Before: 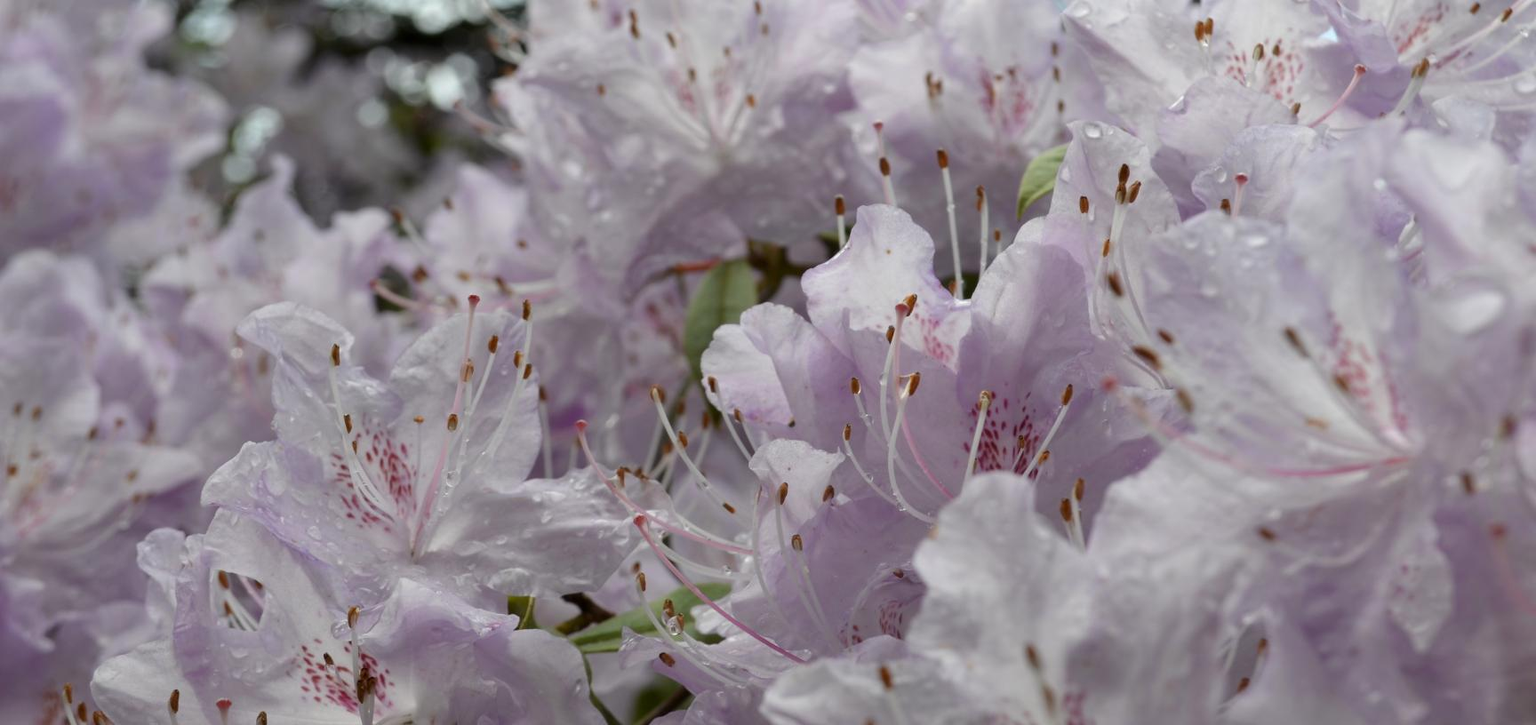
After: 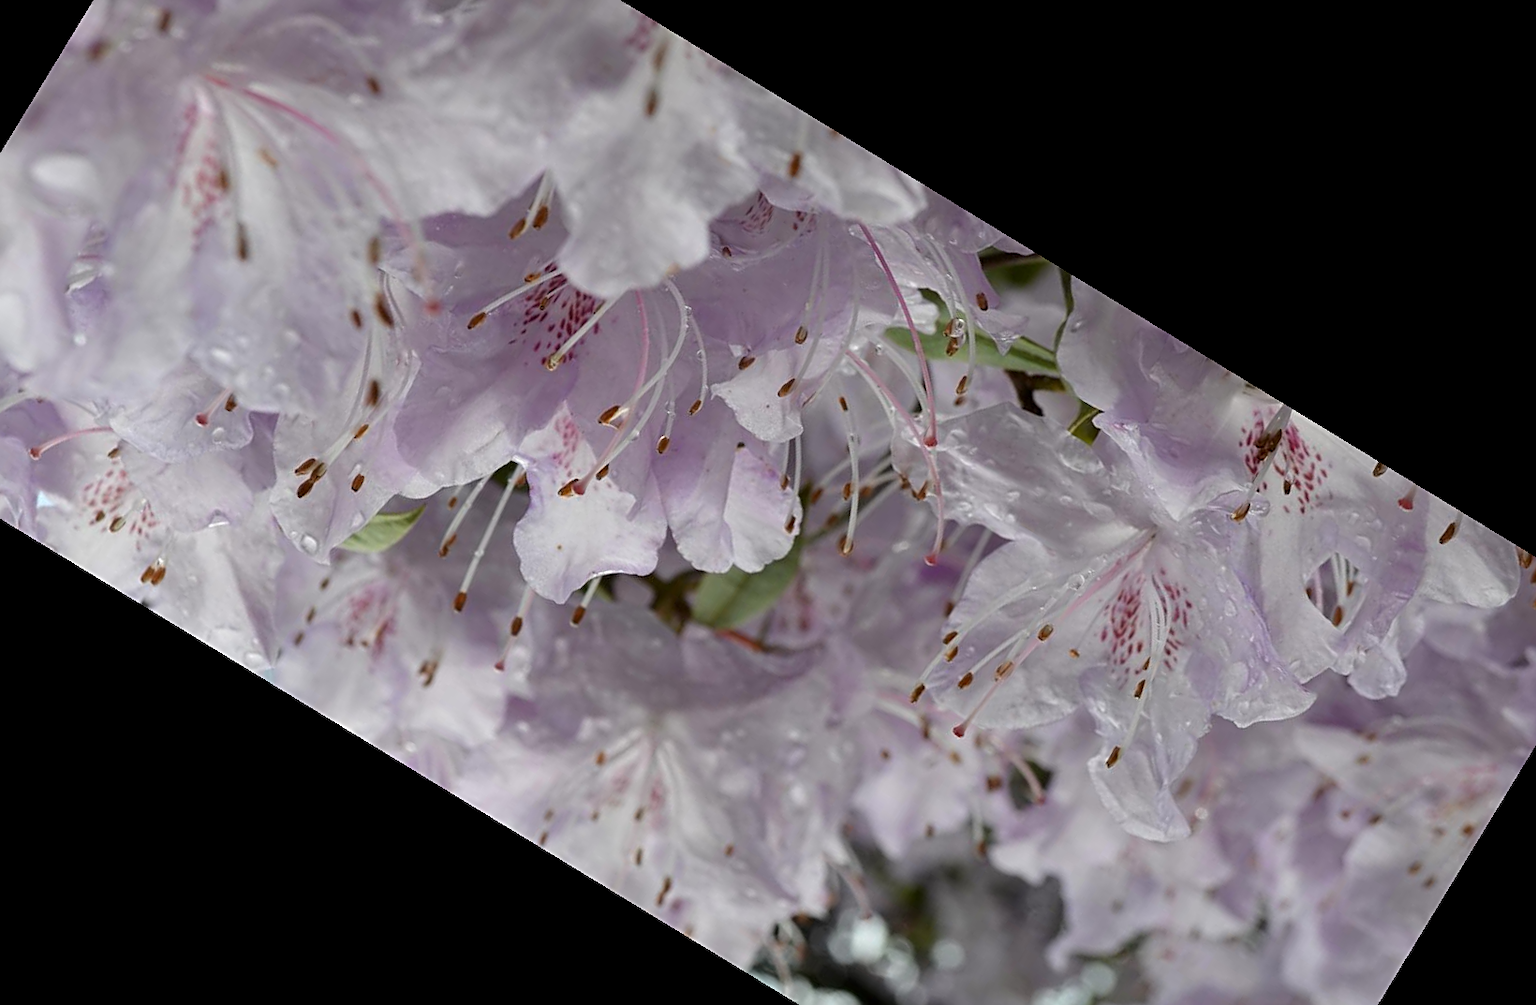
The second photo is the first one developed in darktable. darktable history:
crop and rotate: angle 148.68°, left 9.111%, top 15.603%, right 4.588%, bottom 17.041%
sharpen: amount 0.55
